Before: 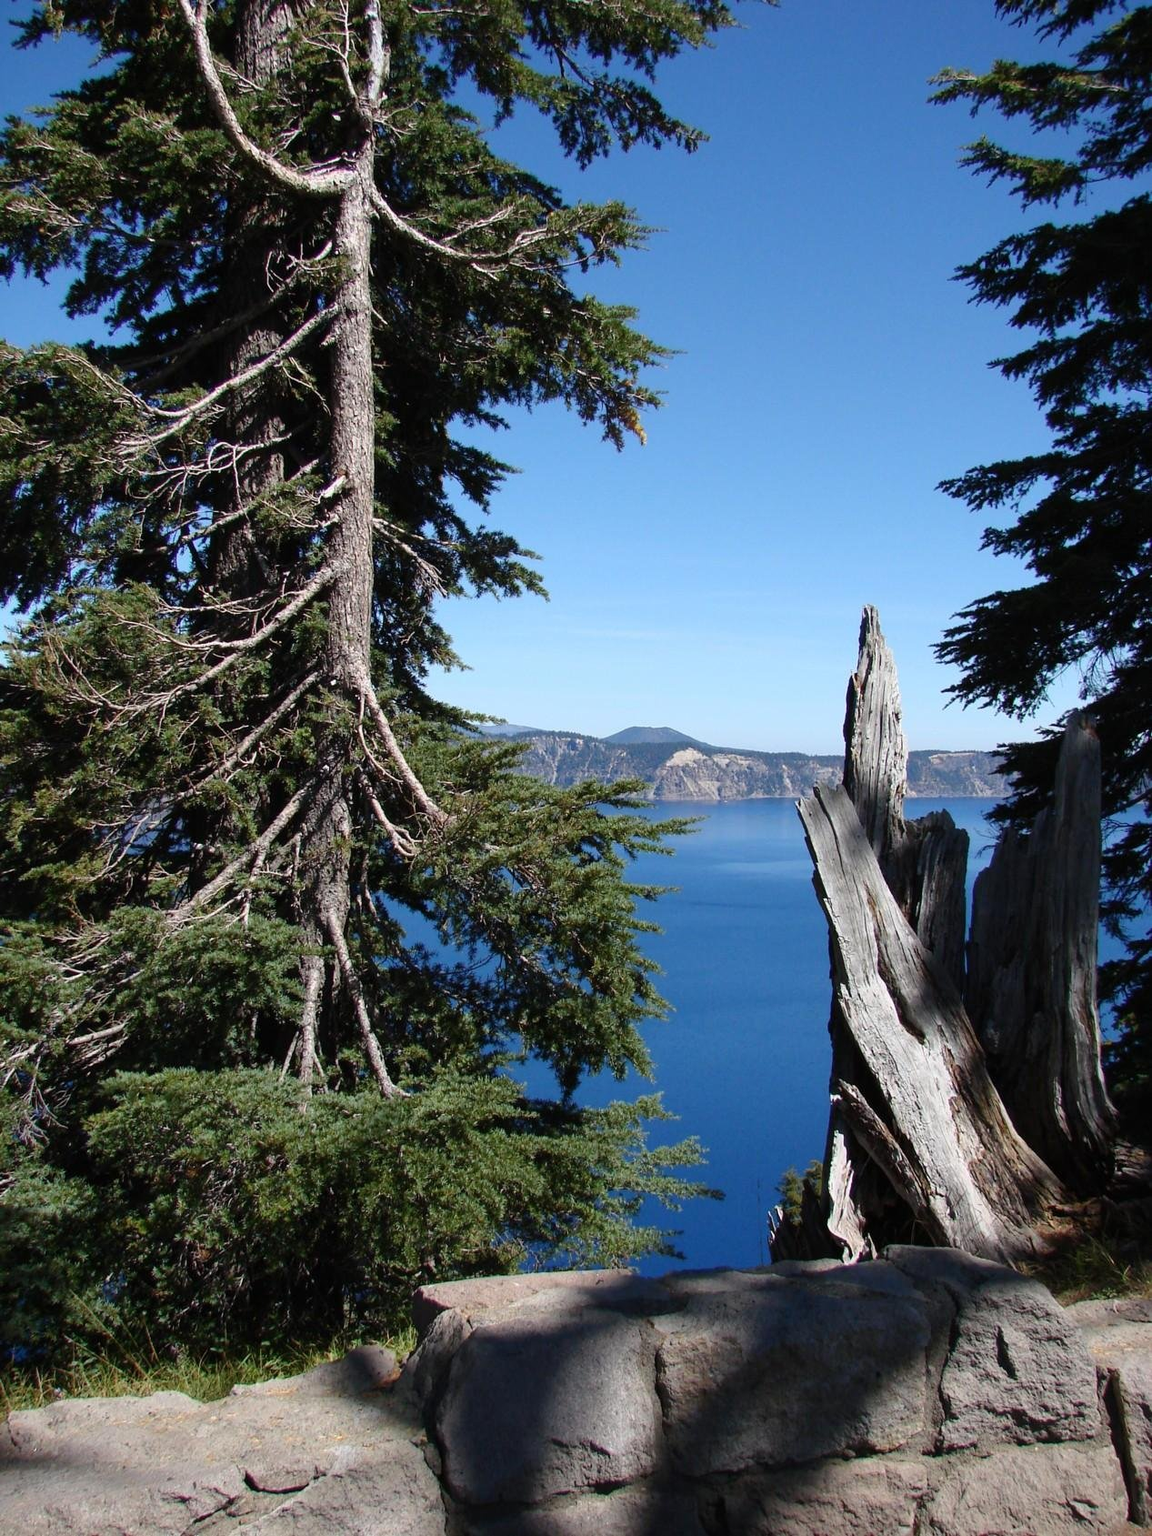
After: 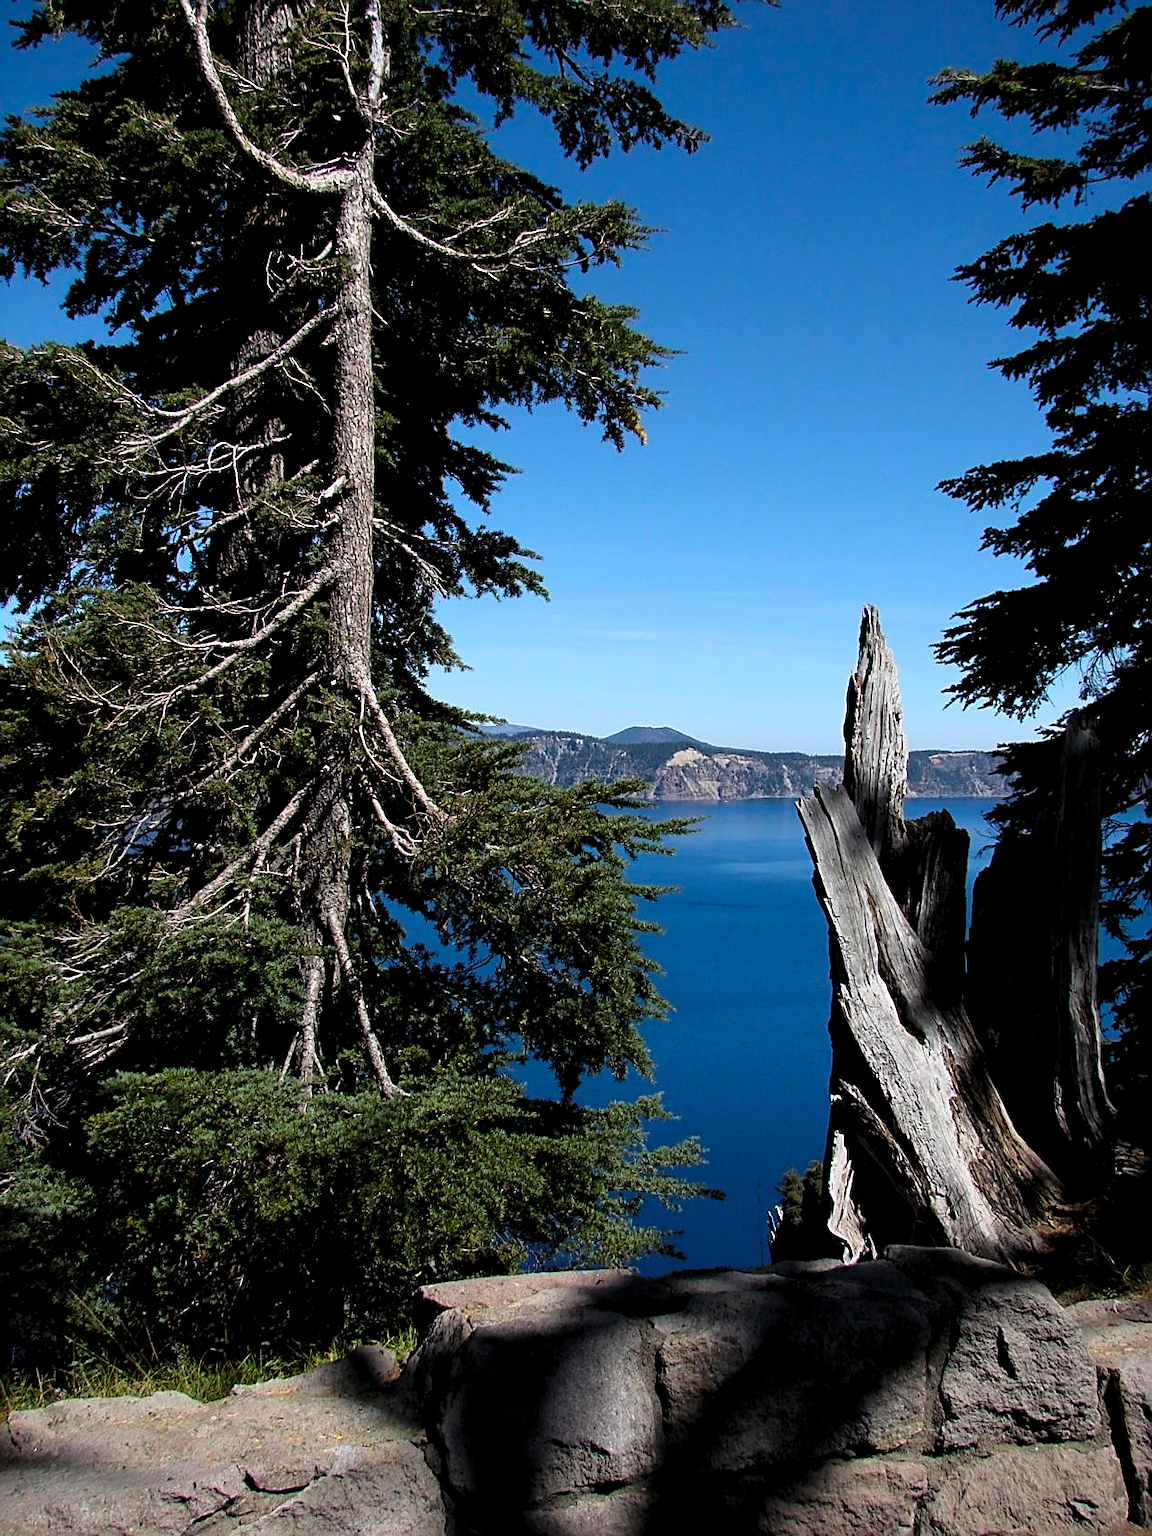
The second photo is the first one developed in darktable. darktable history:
levels: levels [0.116, 0.574, 1]
sharpen: amount 0.557
color correction: highlights b* 0.053, saturation 1.34
